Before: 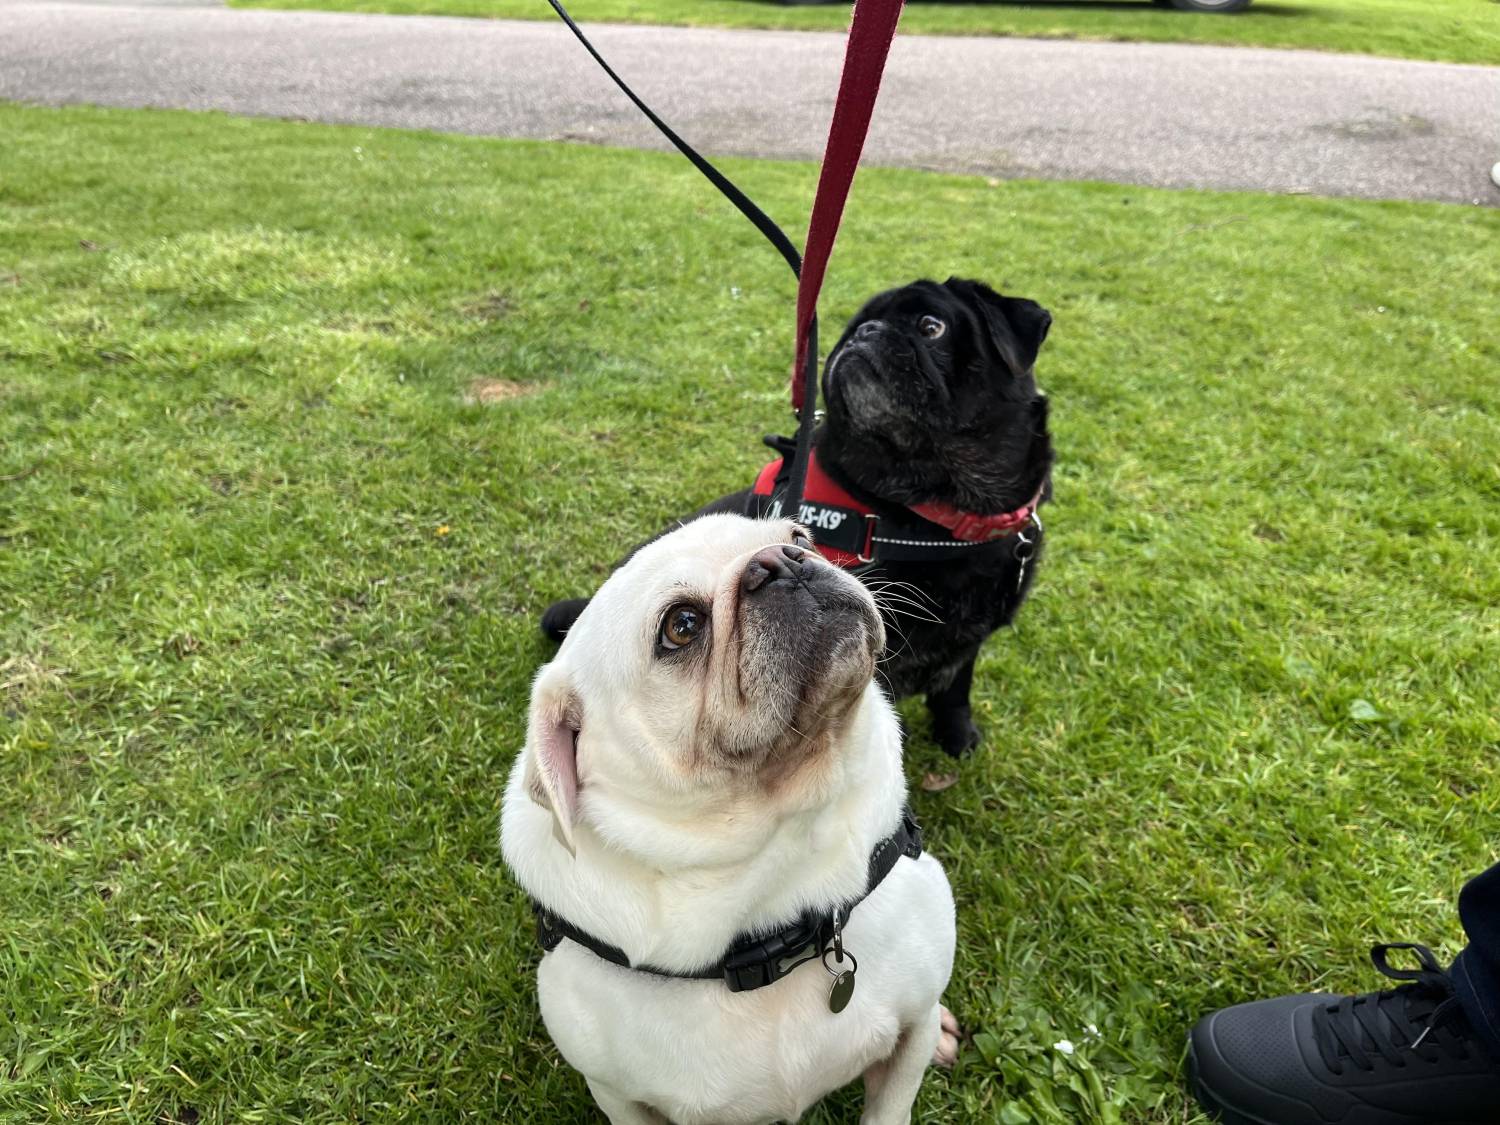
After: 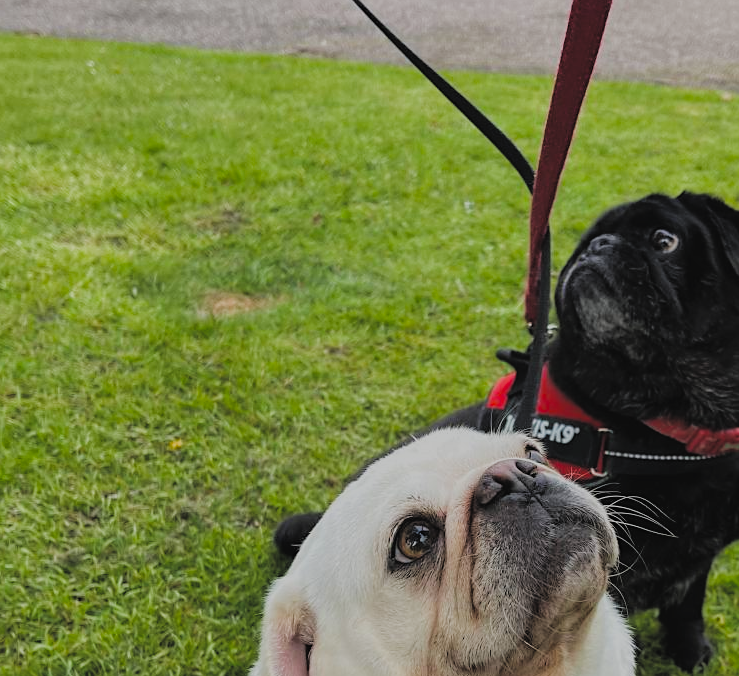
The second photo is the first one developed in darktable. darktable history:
sharpen: amount 0.2
filmic rgb: black relative exposure -4.4 EV, white relative exposure 5 EV, threshold 3 EV, hardness 2.23, latitude 40.06%, contrast 1.15, highlights saturation mix 10%, shadows ↔ highlights balance 1.04%, preserve chrominance RGB euclidean norm (legacy), color science v4 (2020), enable highlight reconstruction true
crop: left 17.835%, top 7.675%, right 32.881%, bottom 32.213%
rgb levels: levels [[0.01, 0.419, 0.839], [0, 0.5, 1], [0, 0.5, 1]]
exposure: black level correction -0.036, exposure -0.497 EV, compensate highlight preservation false
